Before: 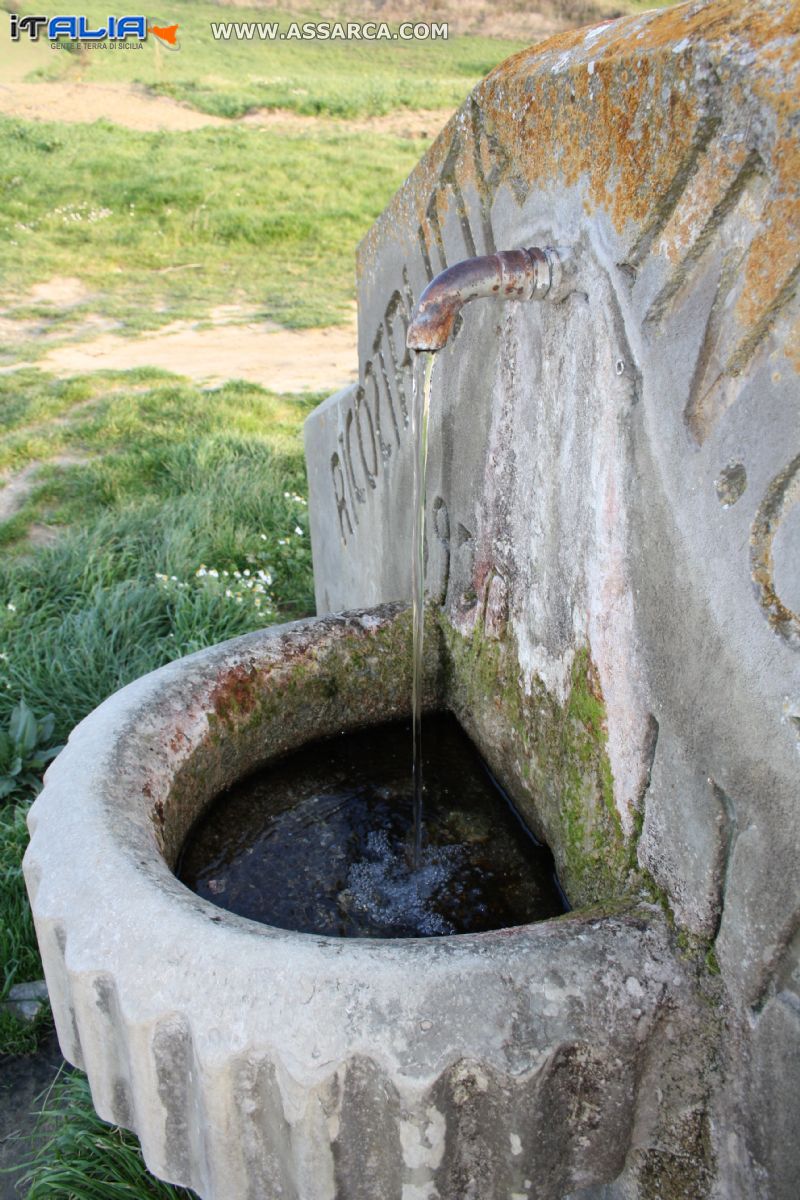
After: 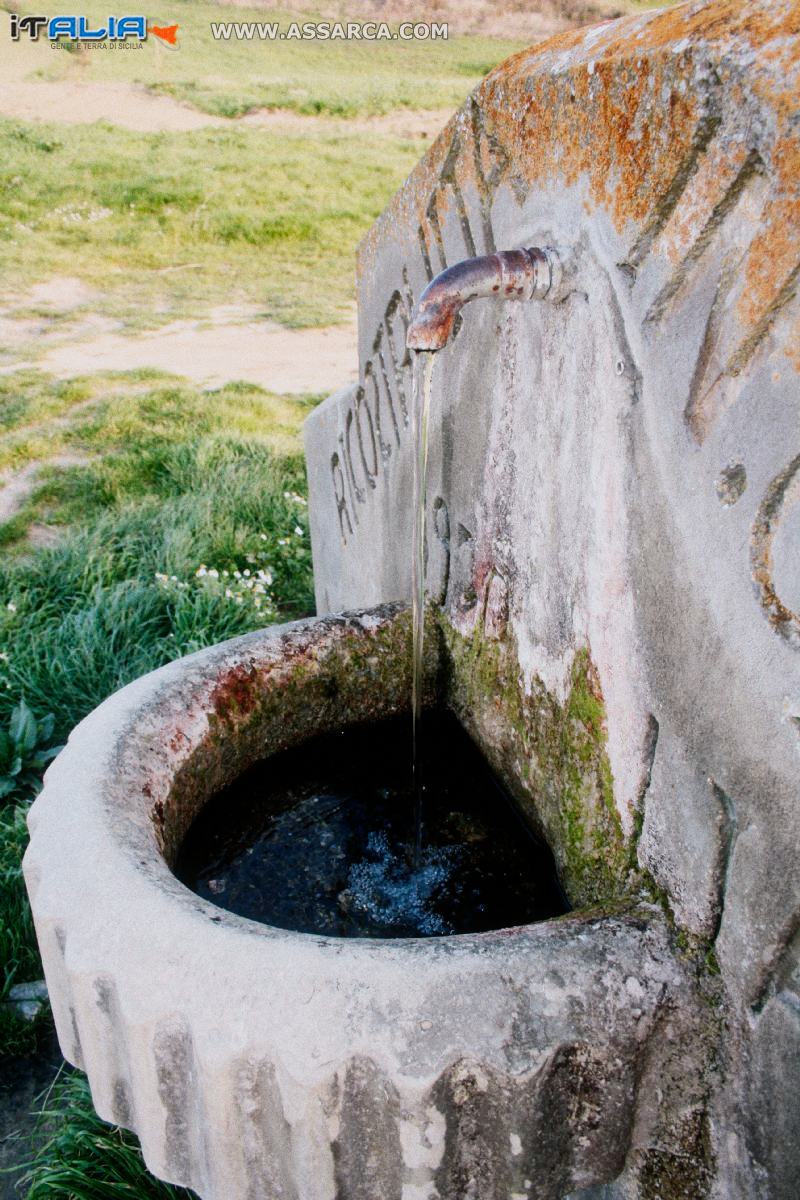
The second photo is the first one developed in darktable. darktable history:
contrast equalizer: octaves 7, y [[0.6 ×6], [0.55 ×6], [0 ×6], [0 ×6], [0 ×6]], mix 0.2
color balance rgb: shadows lift › chroma 2%, shadows lift › hue 217.2°, power › chroma 0.25%, power › hue 60°, highlights gain › chroma 1.5%, highlights gain › hue 309.6°, global offset › luminance -0.5%, perceptual saturation grading › global saturation 15%, global vibrance 20%
diffuse or sharpen "bloom 20%": radius span 32, 1st order speed 50%, 2nd order speed 50%, 3rd order speed 50%, 4th order speed 50% | blend: blend mode normal, opacity 20%; mask: uniform (no mask)
rgb primaries: red hue -0.035, red purity 1.02, green hue 0.052, green purity 0.95, blue hue -0.122, blue purity 0.95
sigmoid: contrast 1.8, skew -0.2, preserve hue 0%, red attenuation 0.1, red rotation 0.035, green attenuation 0.1, green rotation -0.017, blue attenuation 0.15, blue rotation -0.052, base primaries Rec2020
grain "film": coarseness 0.09 ISO
